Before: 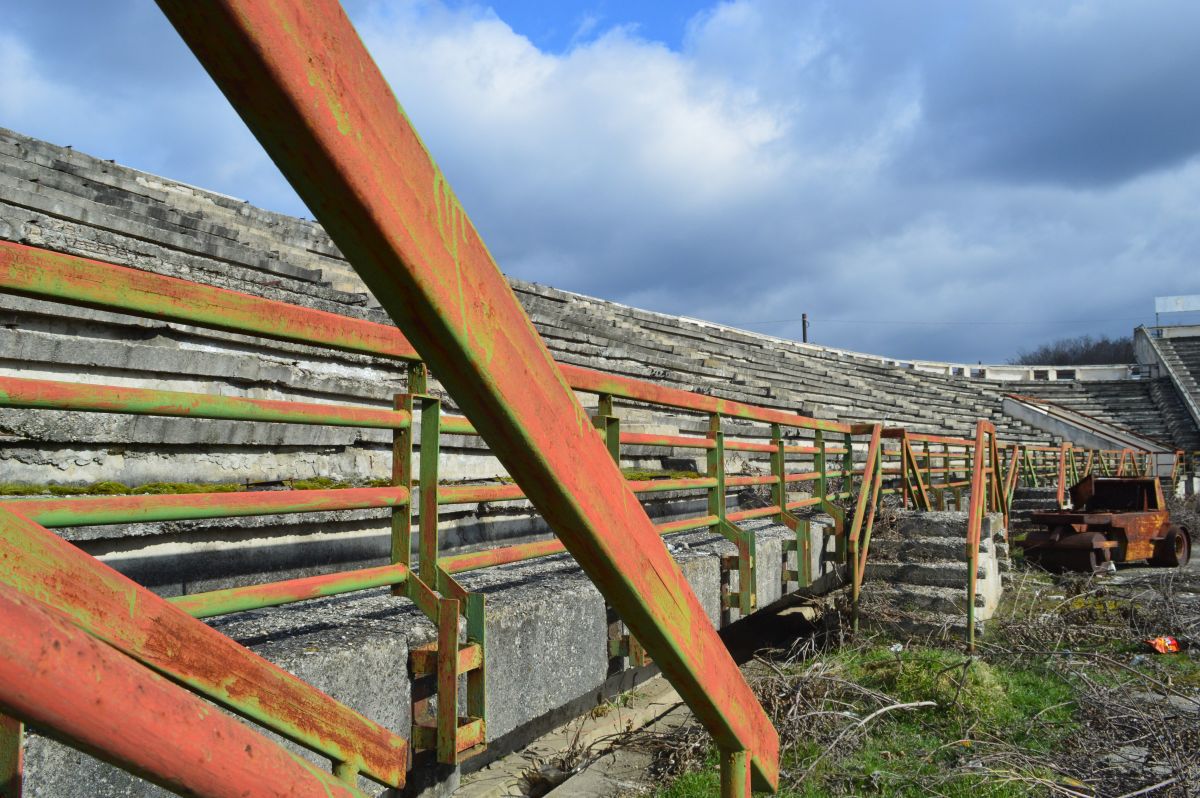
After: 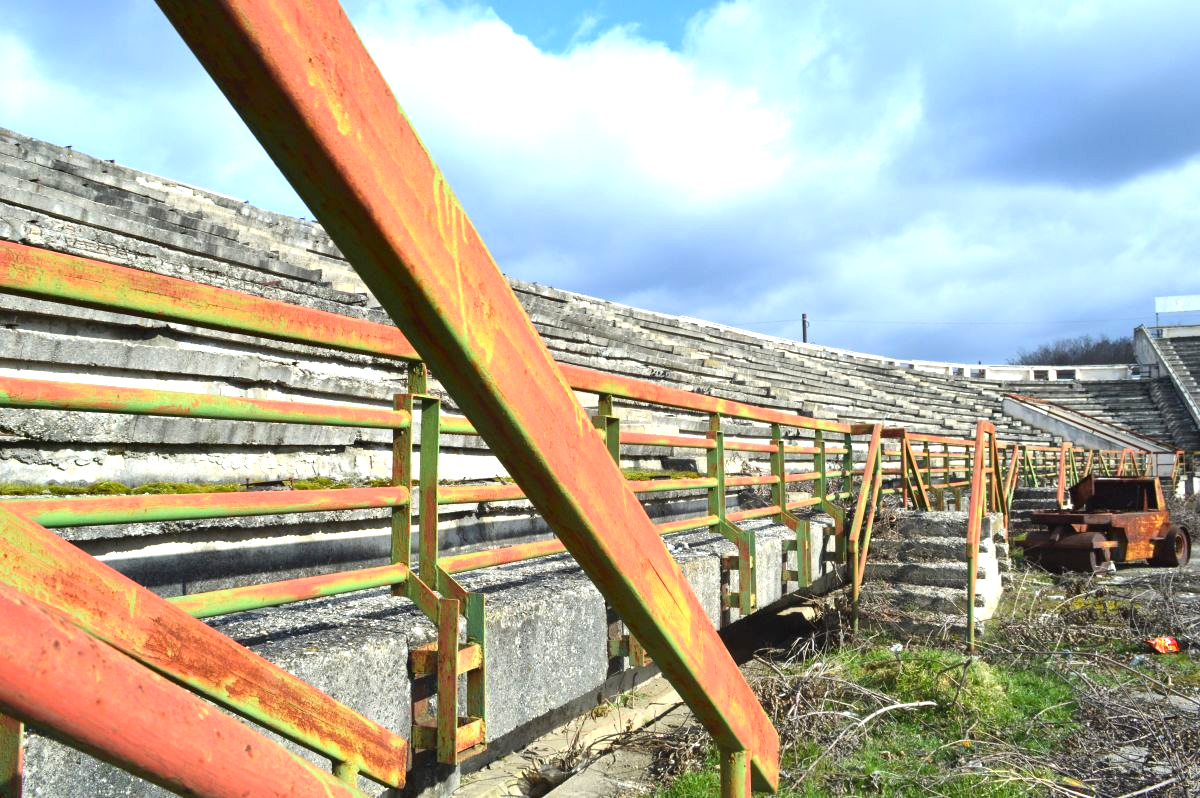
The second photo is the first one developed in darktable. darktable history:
exposure: exposure 1 EV, compensate exposure bias true, compensate highlight preservation false
